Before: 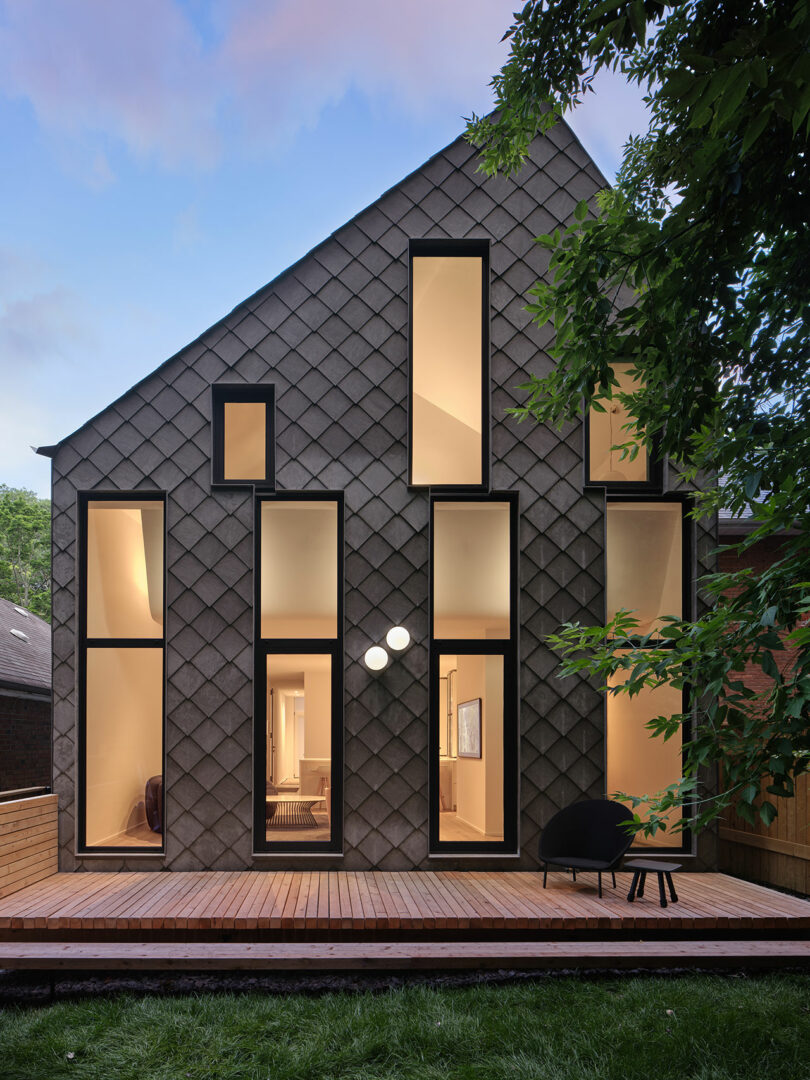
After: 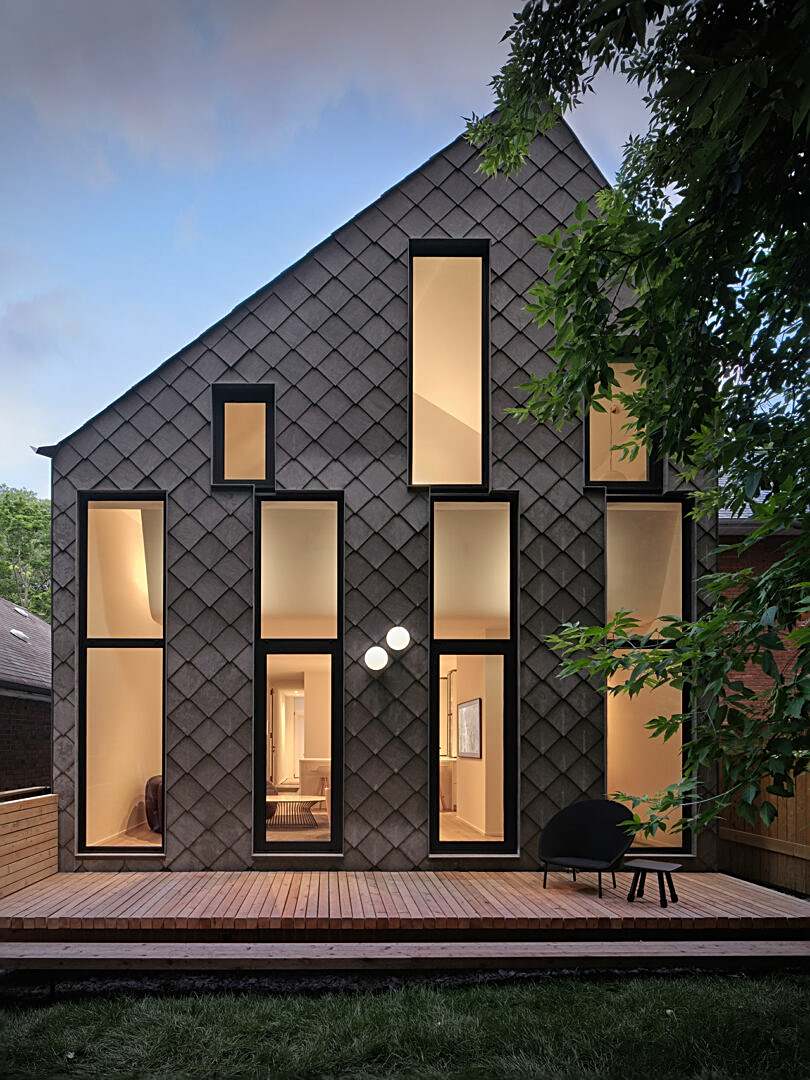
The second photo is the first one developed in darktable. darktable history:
sharpen: on, module defaults
vignetting: fall-off start 99.59%, width/height ratio 1.322
